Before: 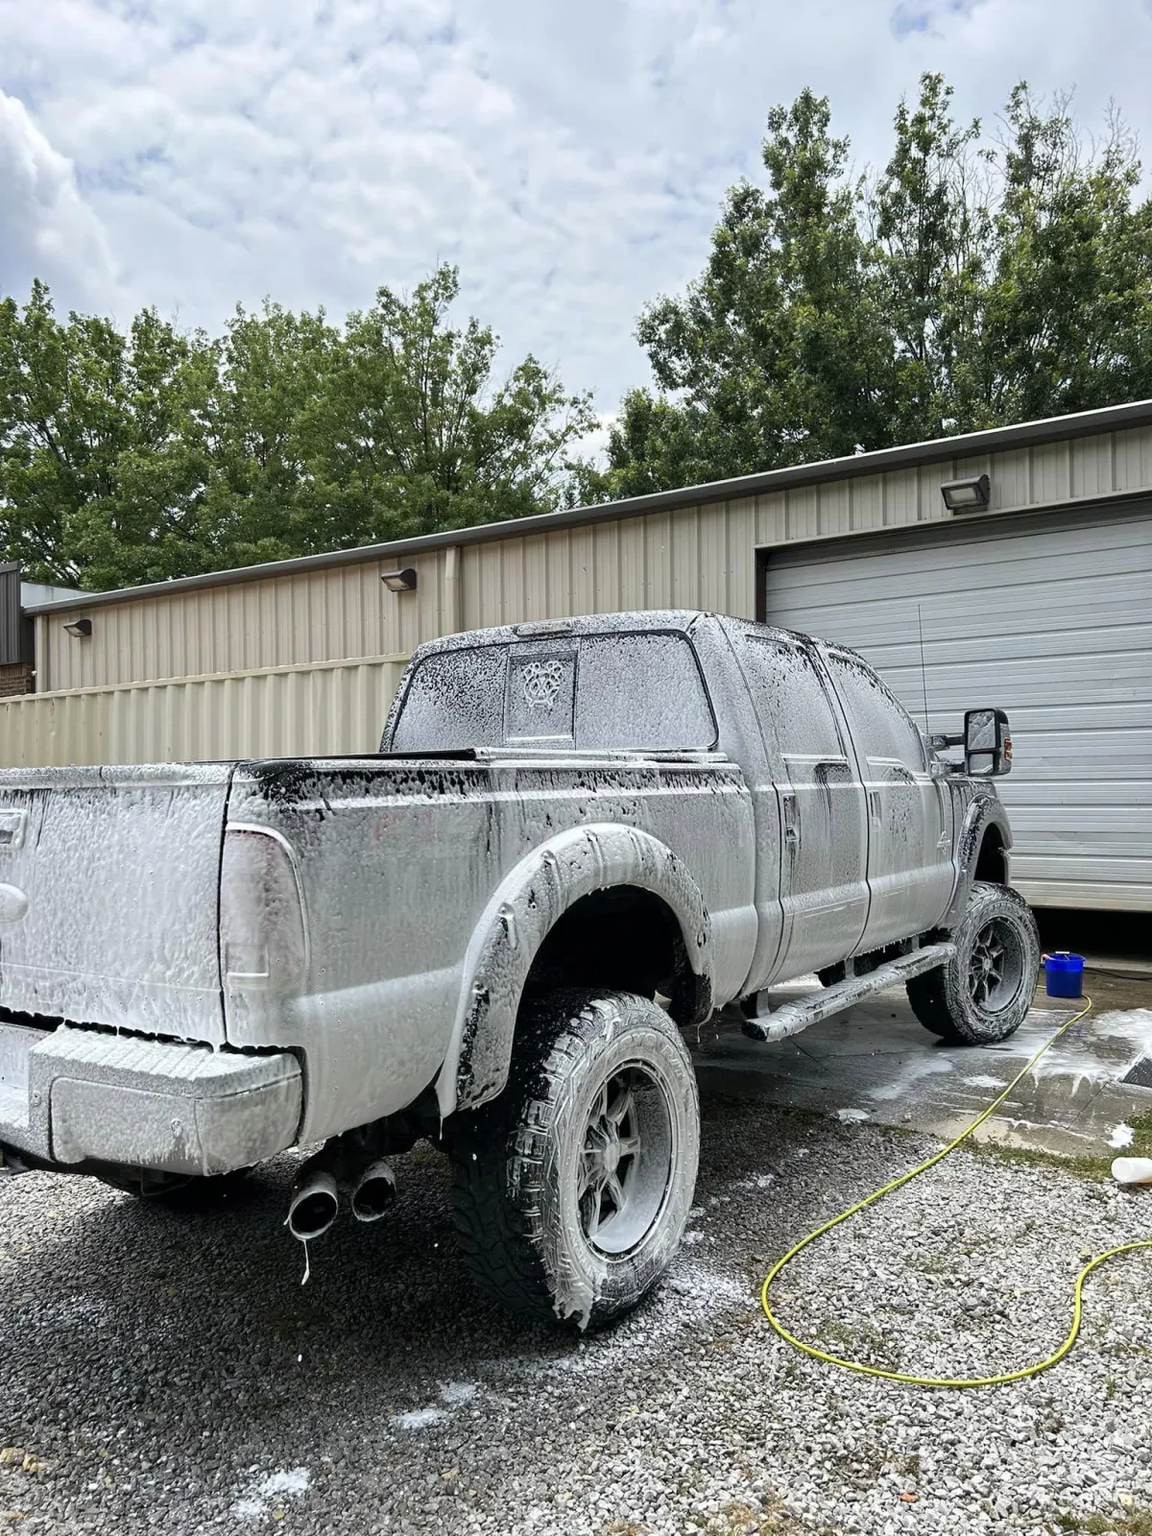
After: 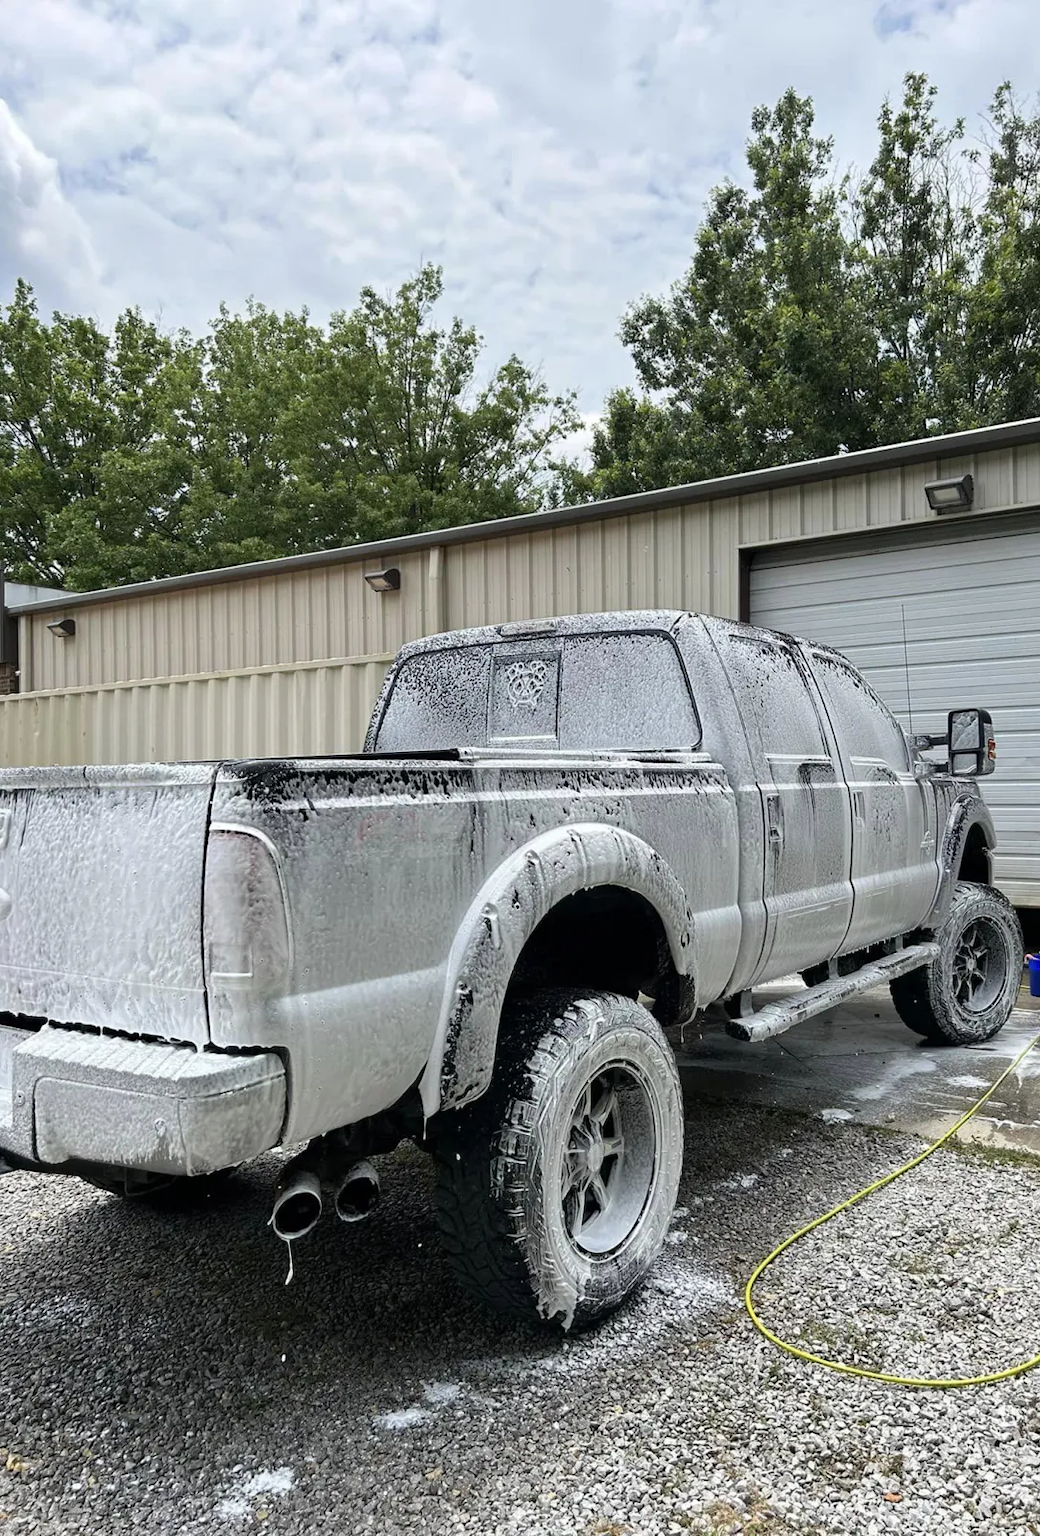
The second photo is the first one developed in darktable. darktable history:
crop and rotate: left 1.429%, right 8.185%
